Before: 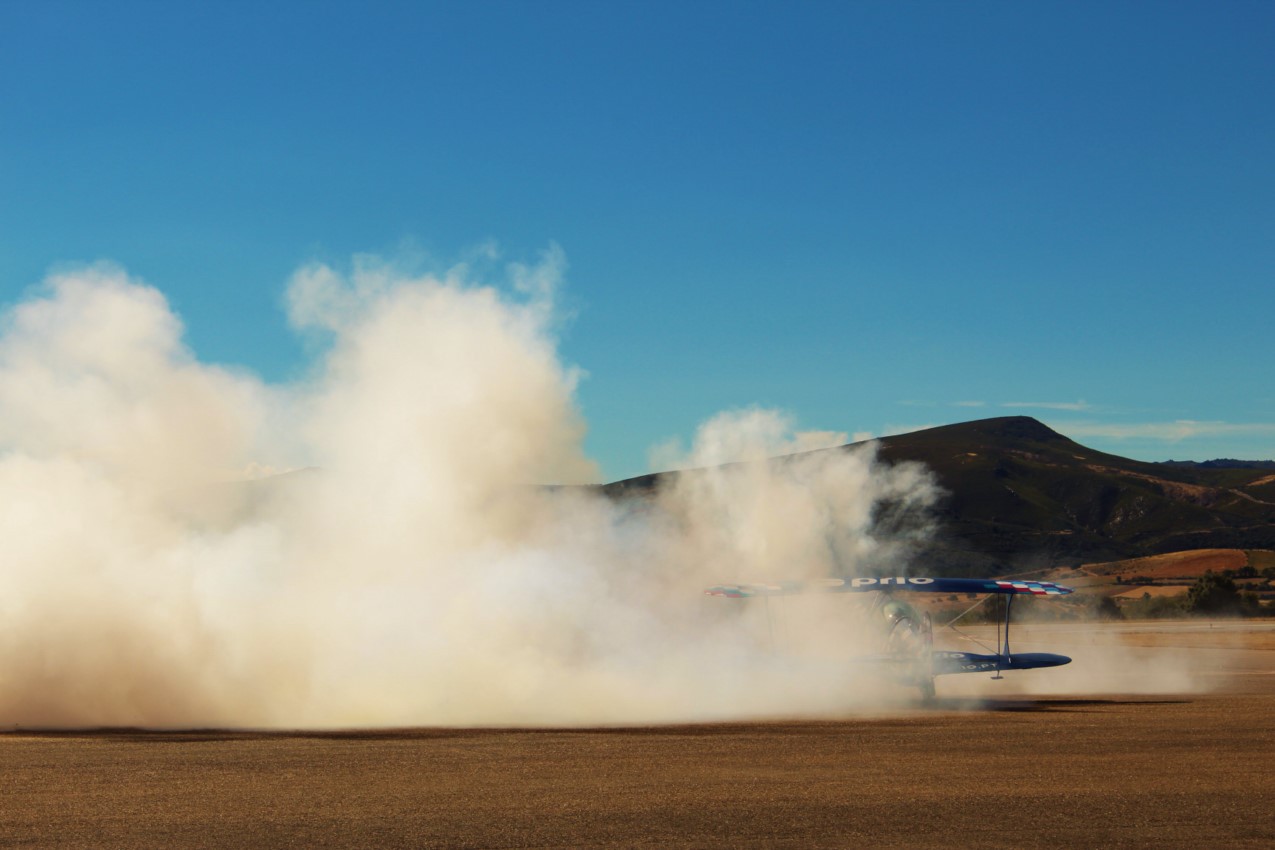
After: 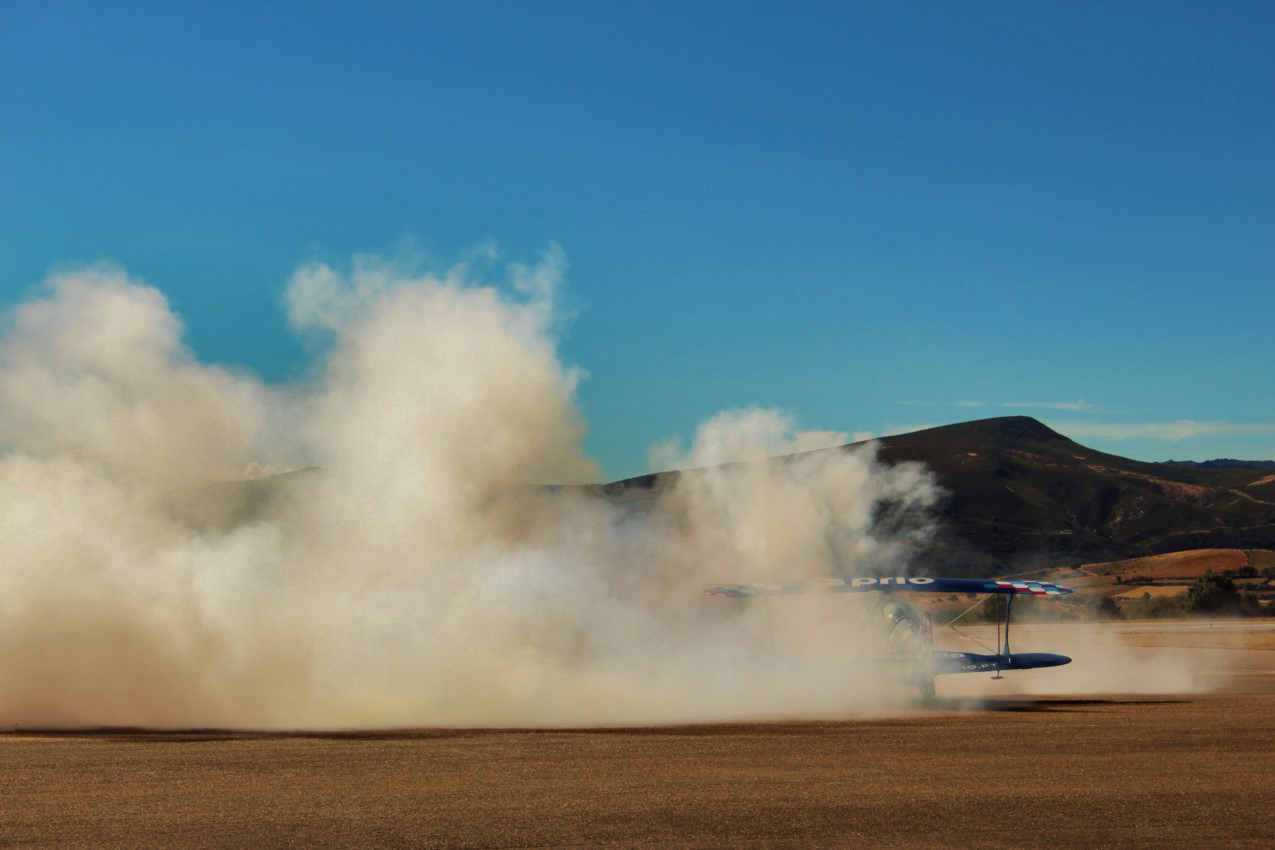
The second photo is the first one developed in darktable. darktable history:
contrast equalizer: y [[0.509, 0.517, 0.523, 0.523, 0.517, 0.509], [0.5 ×6], [0.5 ×6], [0 ×6], [0 ×6]]
shadows and highlights: shadows 25, highlights -70
